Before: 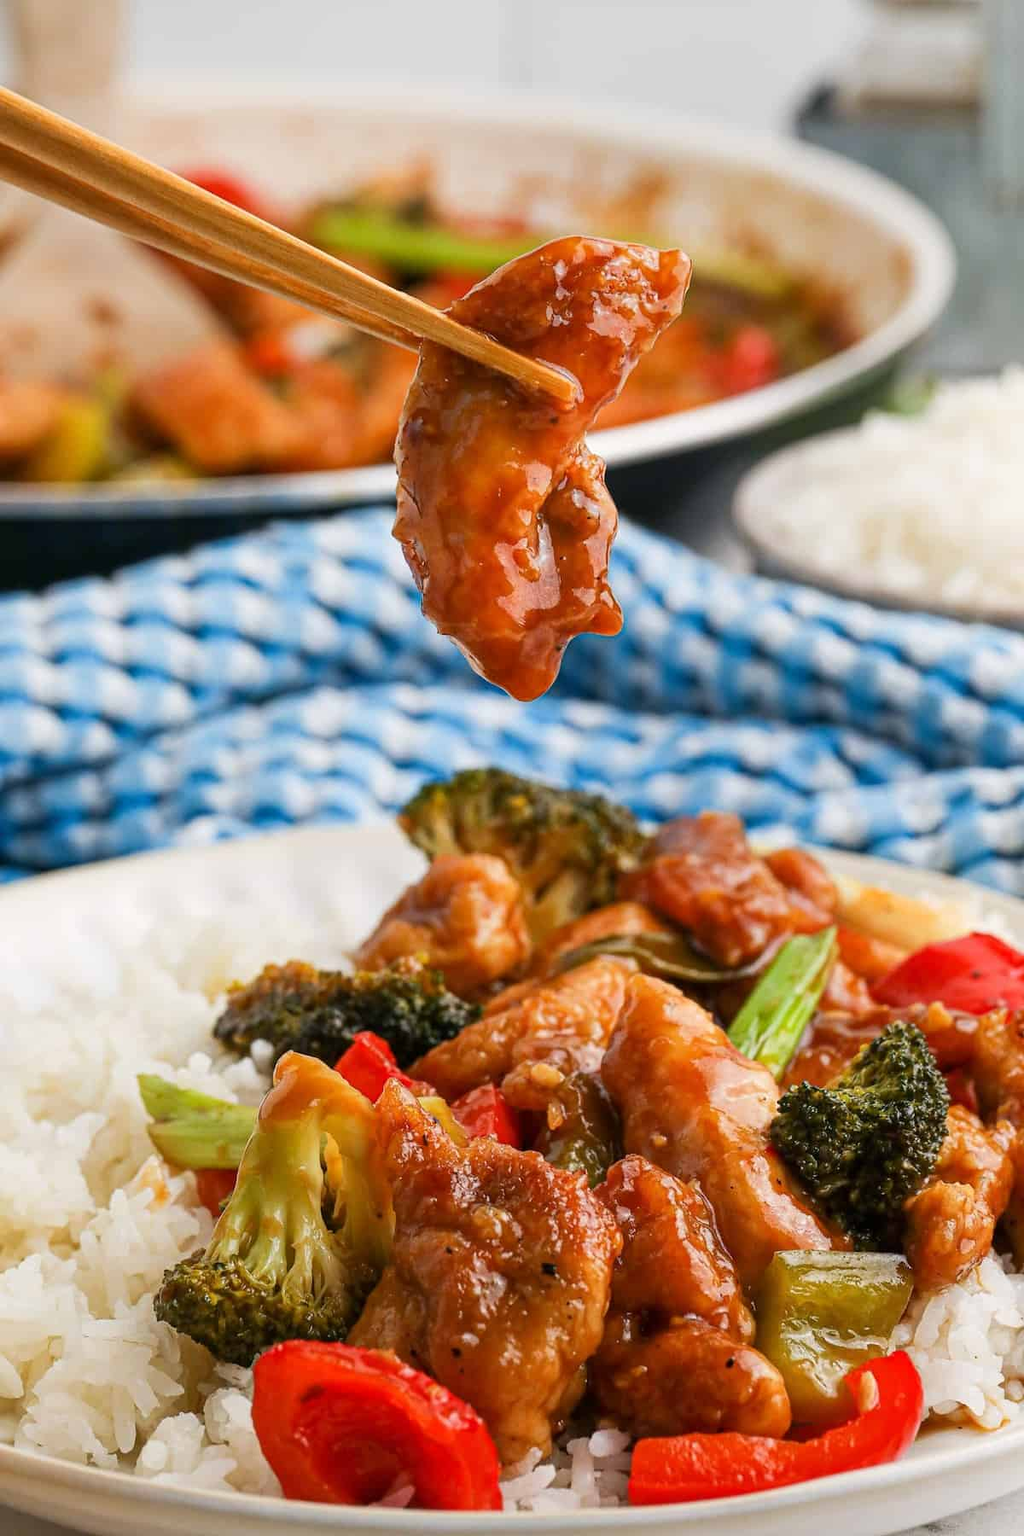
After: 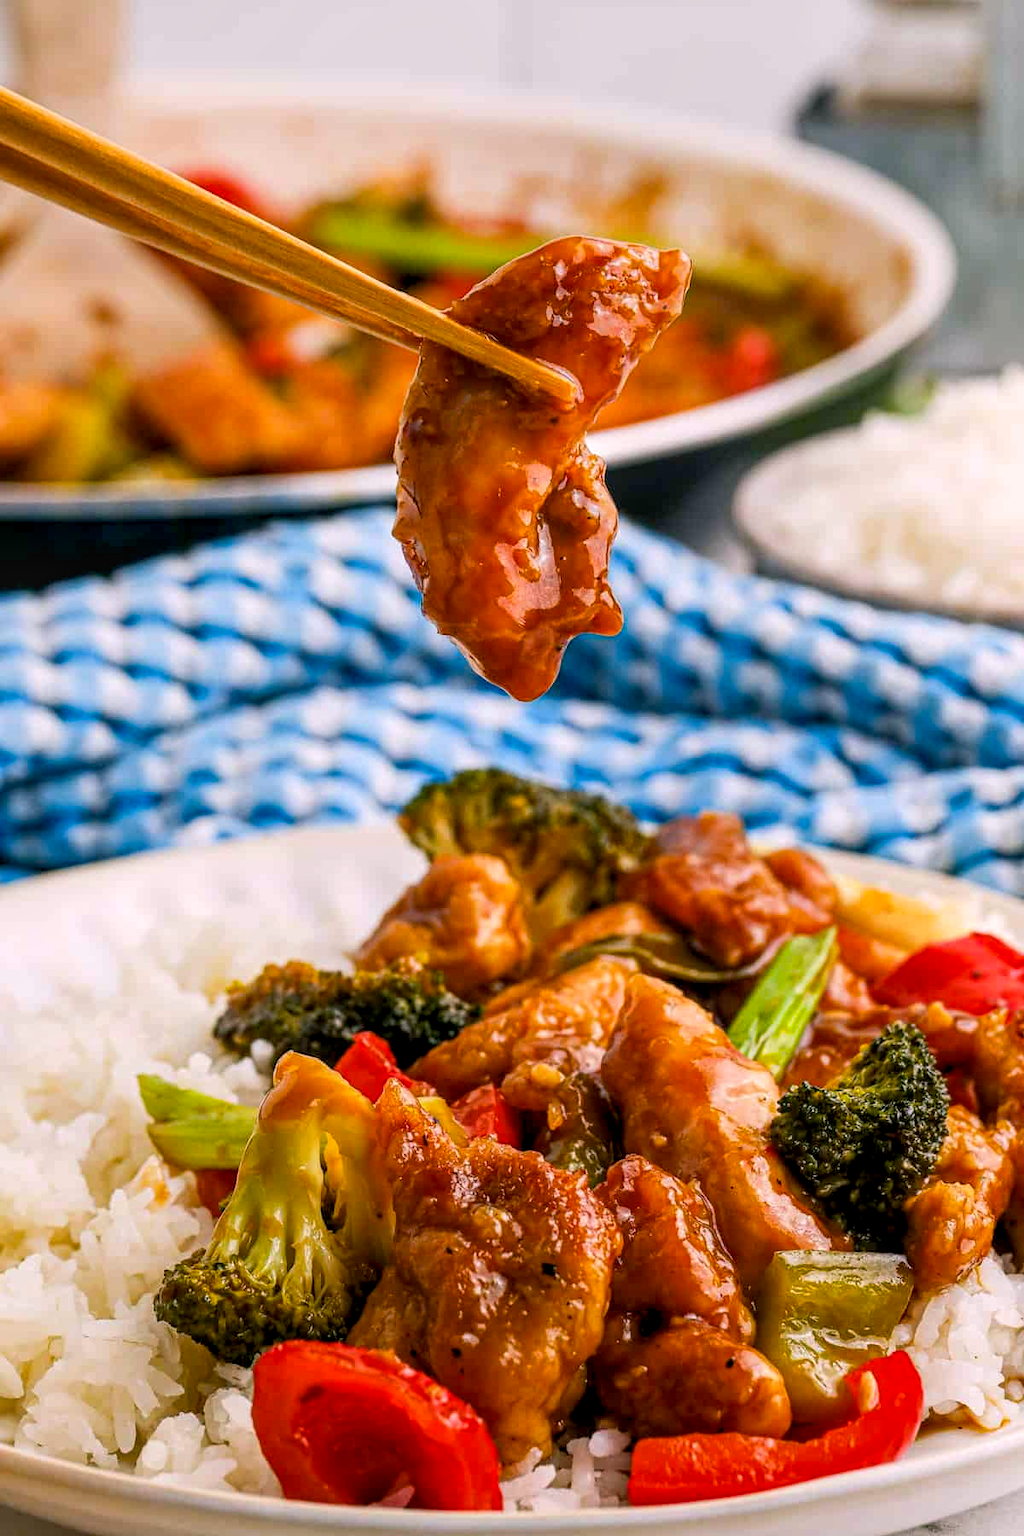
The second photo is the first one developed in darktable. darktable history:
local contrast: on, module defaults
tone equalizer: -8 EV 0.06 EV, smoothing diameter 25%, edges refinement/feathering 10, preserve details guided filter
color balance rgb: shadows lift › chroma 2%, shadows lift › hue 217.2°, power › chroma 0.25%, power › hue 60°, highlights gain › chroma 1.5%, highlights gain › hue 309.6°, global offset › luminance -0.5%, perceptual saturation grading › global saturation 15%, global vibrance 20%
